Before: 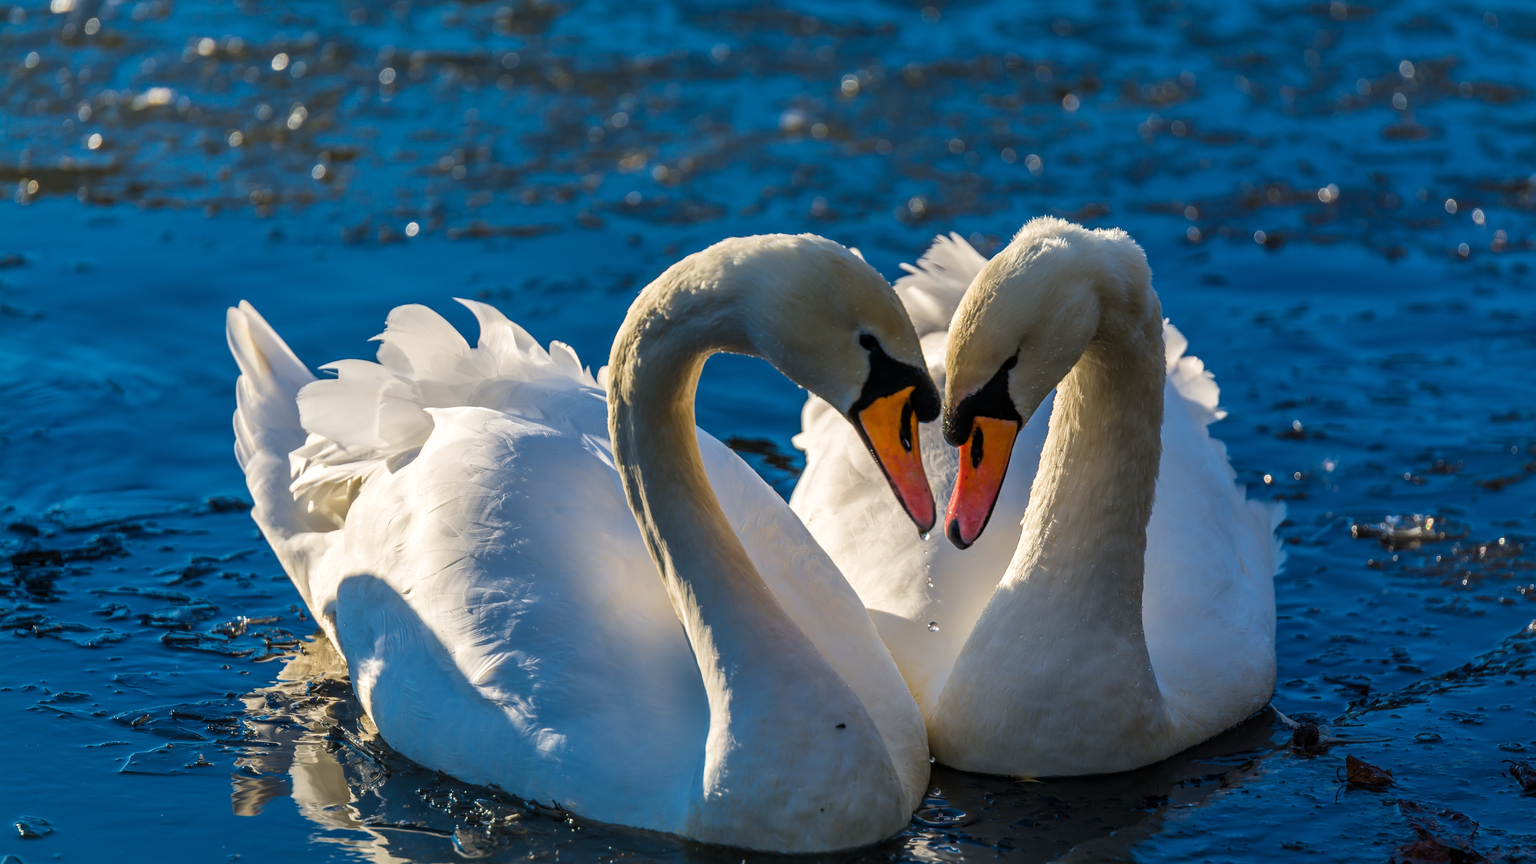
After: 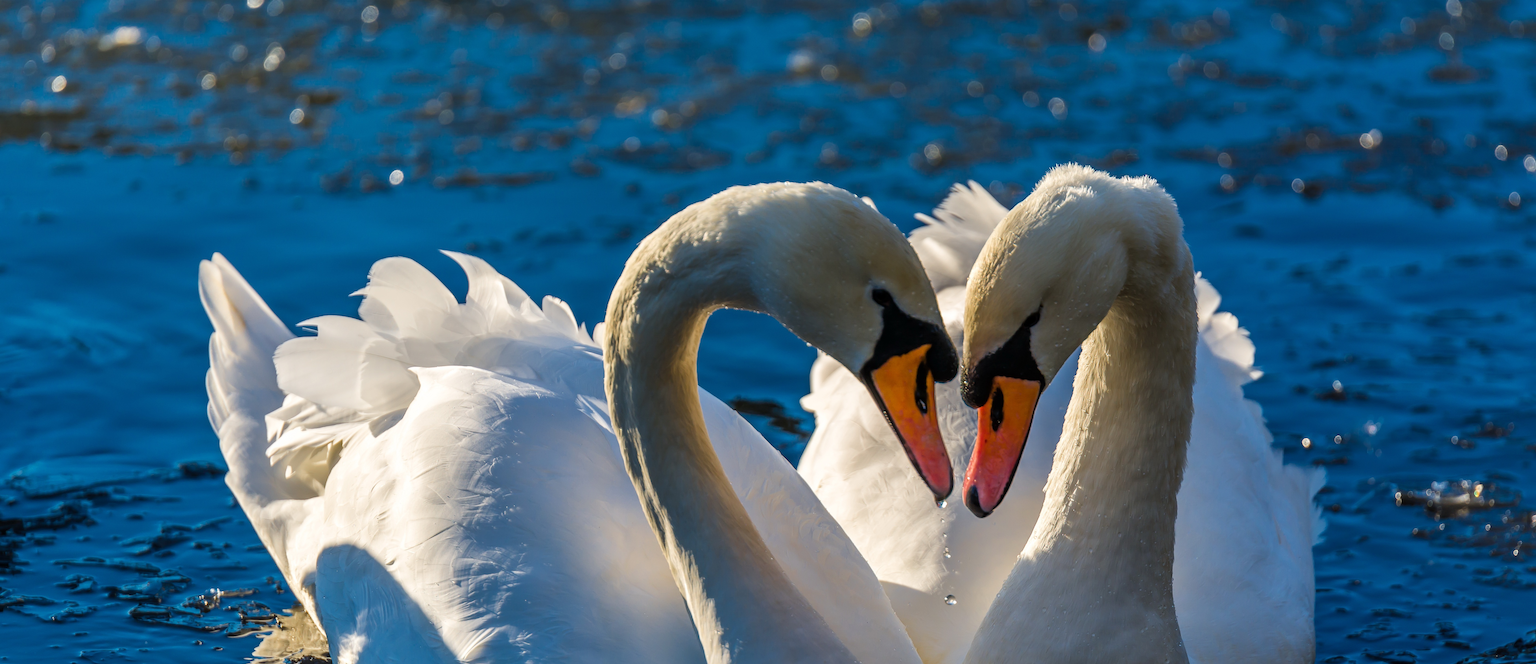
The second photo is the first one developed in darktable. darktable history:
crop: left 2.6%, top 7.278%, right 3.349%, bottom 20.325%
